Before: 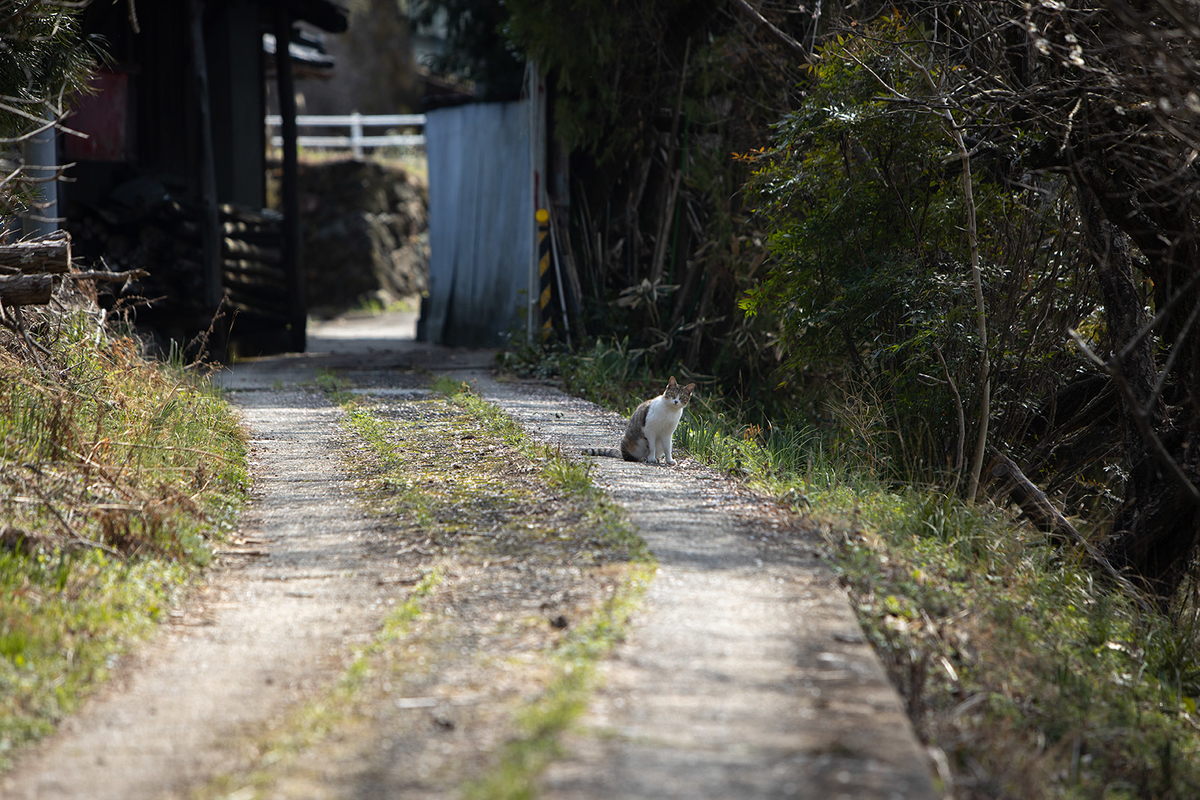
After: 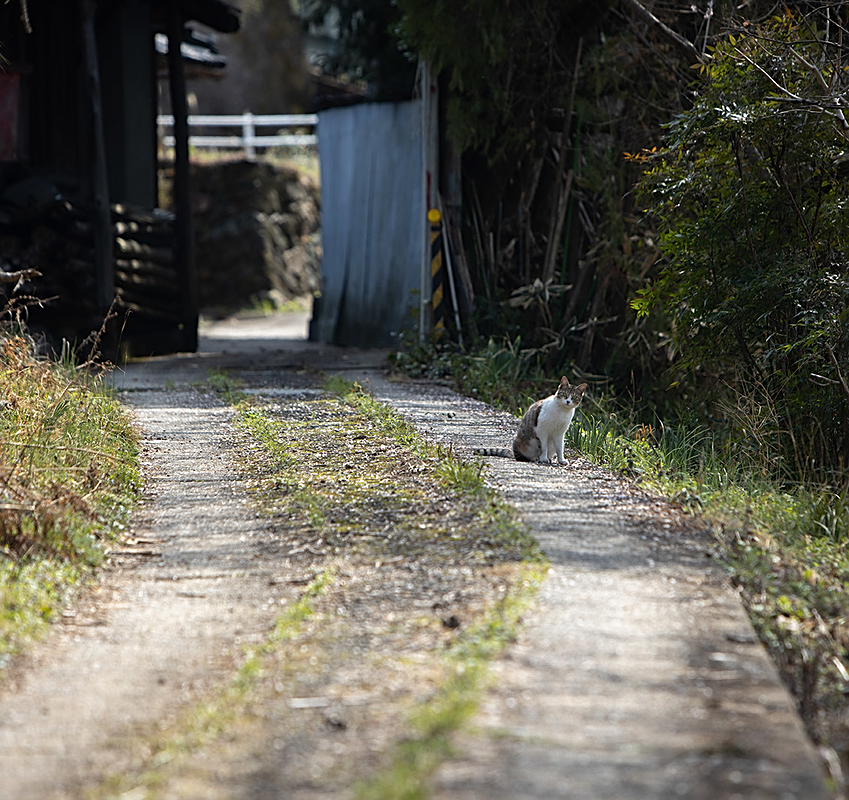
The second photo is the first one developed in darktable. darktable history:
sharpen: on, module defaults
crop and rotate: left 9.018%, right 20.224%
